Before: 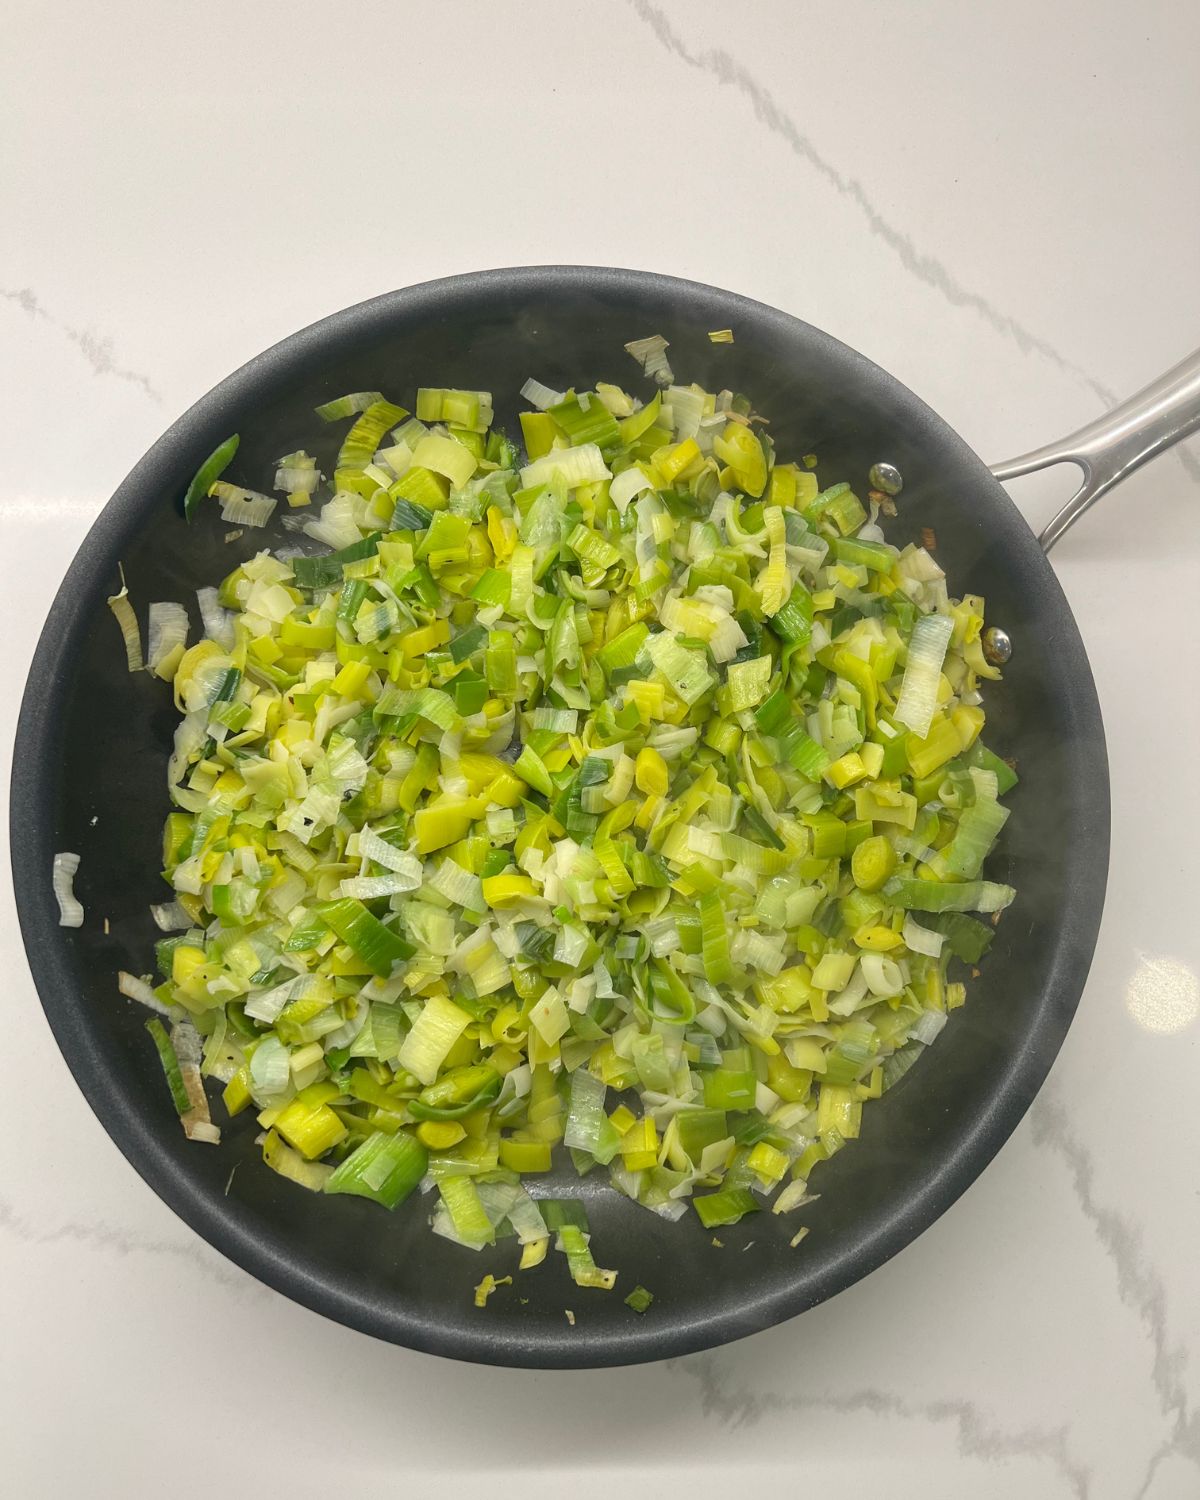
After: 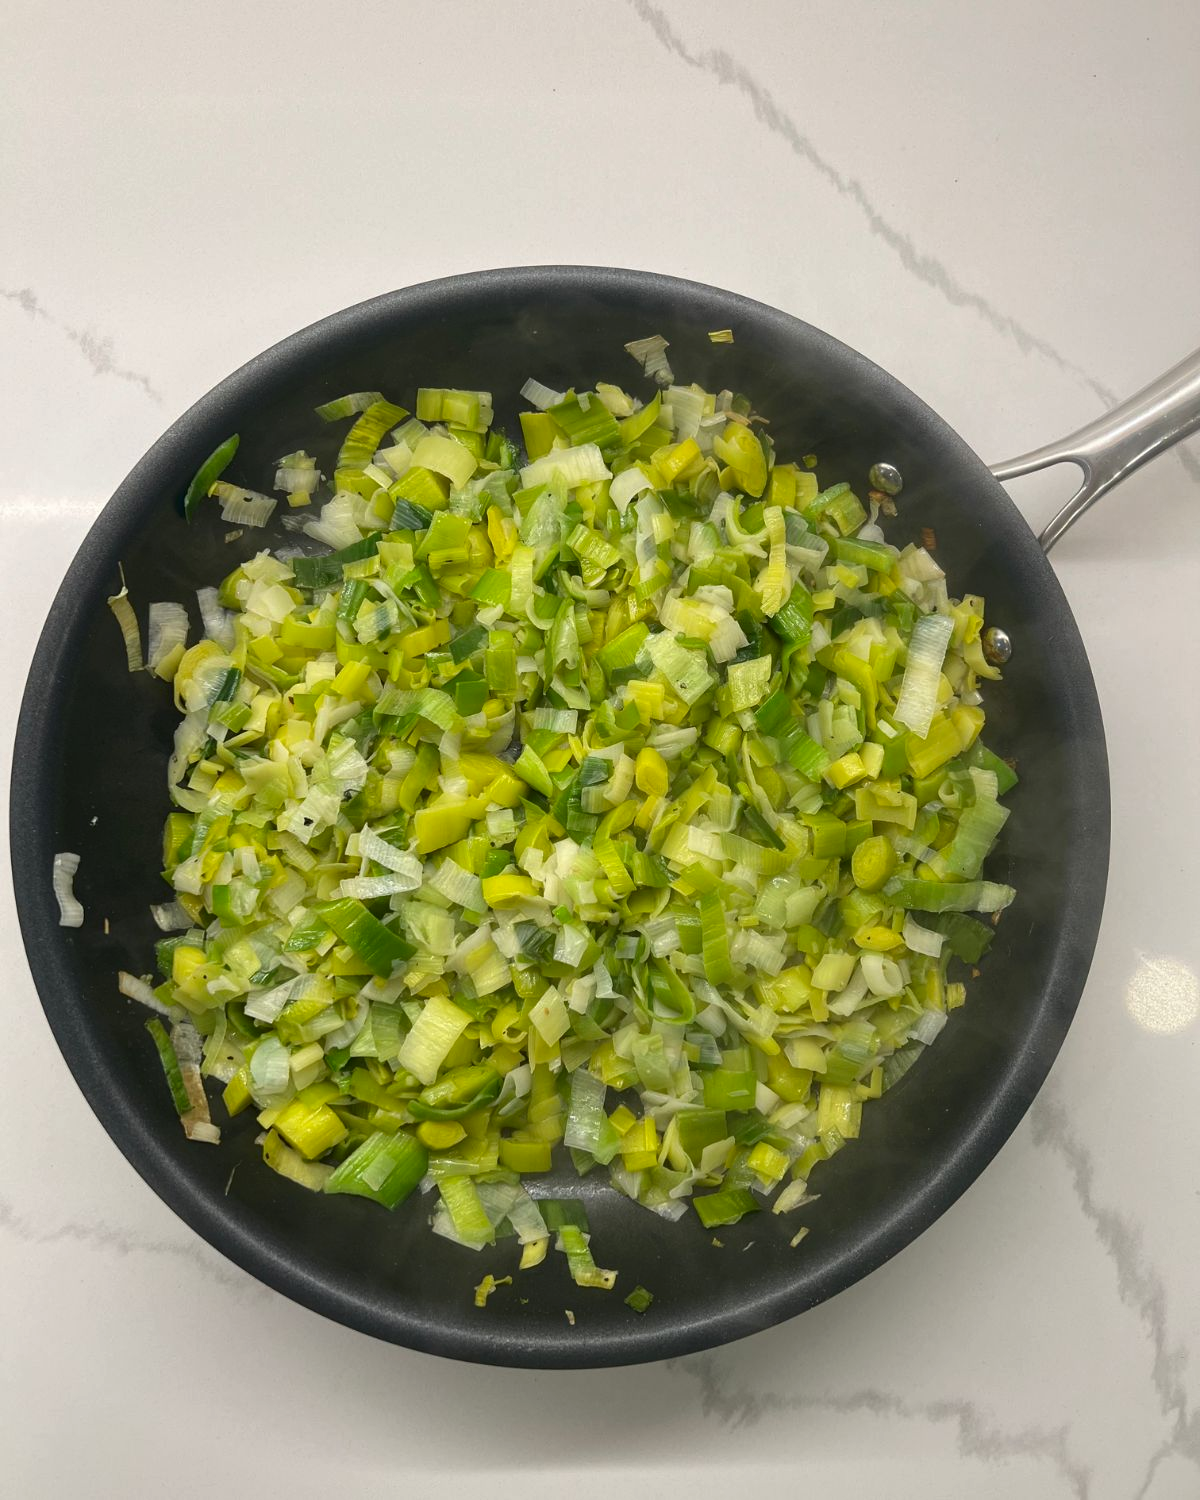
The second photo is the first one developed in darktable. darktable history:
contrast brightness saturation: brightness -0.095
